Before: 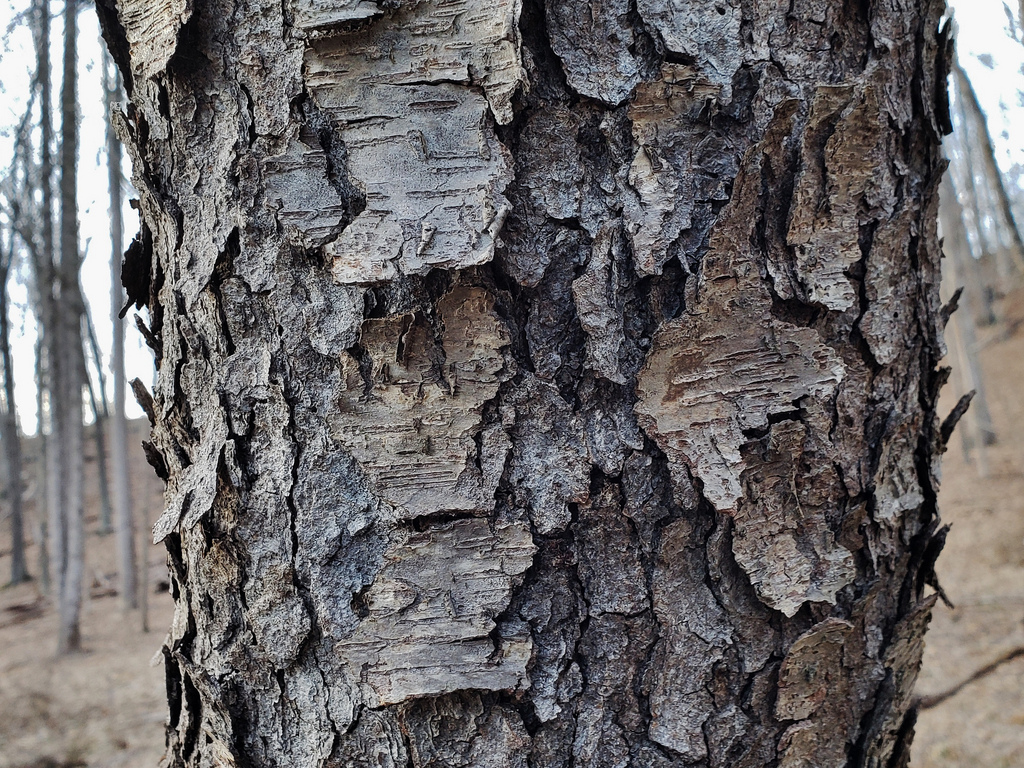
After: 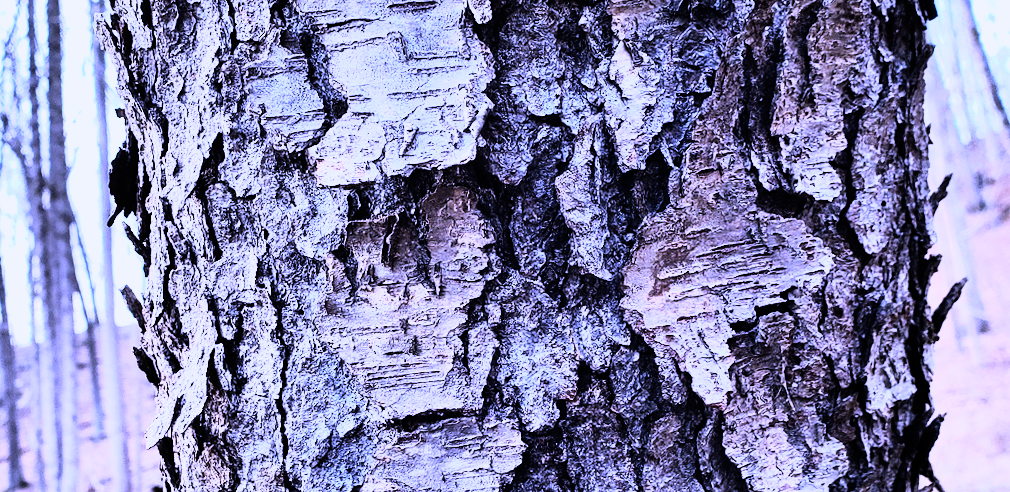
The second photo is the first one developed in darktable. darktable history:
crop: top 11.166%, bottom 22.168%
rgb curve: curves: ch0 [(0, 0) (0.21, 0.15) (0.24, 0.21) (0.5, 0.75) (0.75, 0.96) (0.89, 0.99) (1, 1)]; ch1 [(0, 0.02) (0.21, 0.13) (0.25, 0.2) (0.5, 0.67) (0.75, 0.9) (0.89, 0.97) (1, 1)]; ch2 [(0, 0.02) (0.21, 0.13) (0.25, 0.2) (0.5, 0.67) (0.75, 0.9) (0.89, 0.97) (1, 1)], compensate middle gray true
white balance: red 0.98, blue 1.61
rotate and perspective: rotation -1.32°, lens shift (horizontal) -0.031, crop left 0.015, crop right 0.985, crop top 0.047, crop bottom 0.982
